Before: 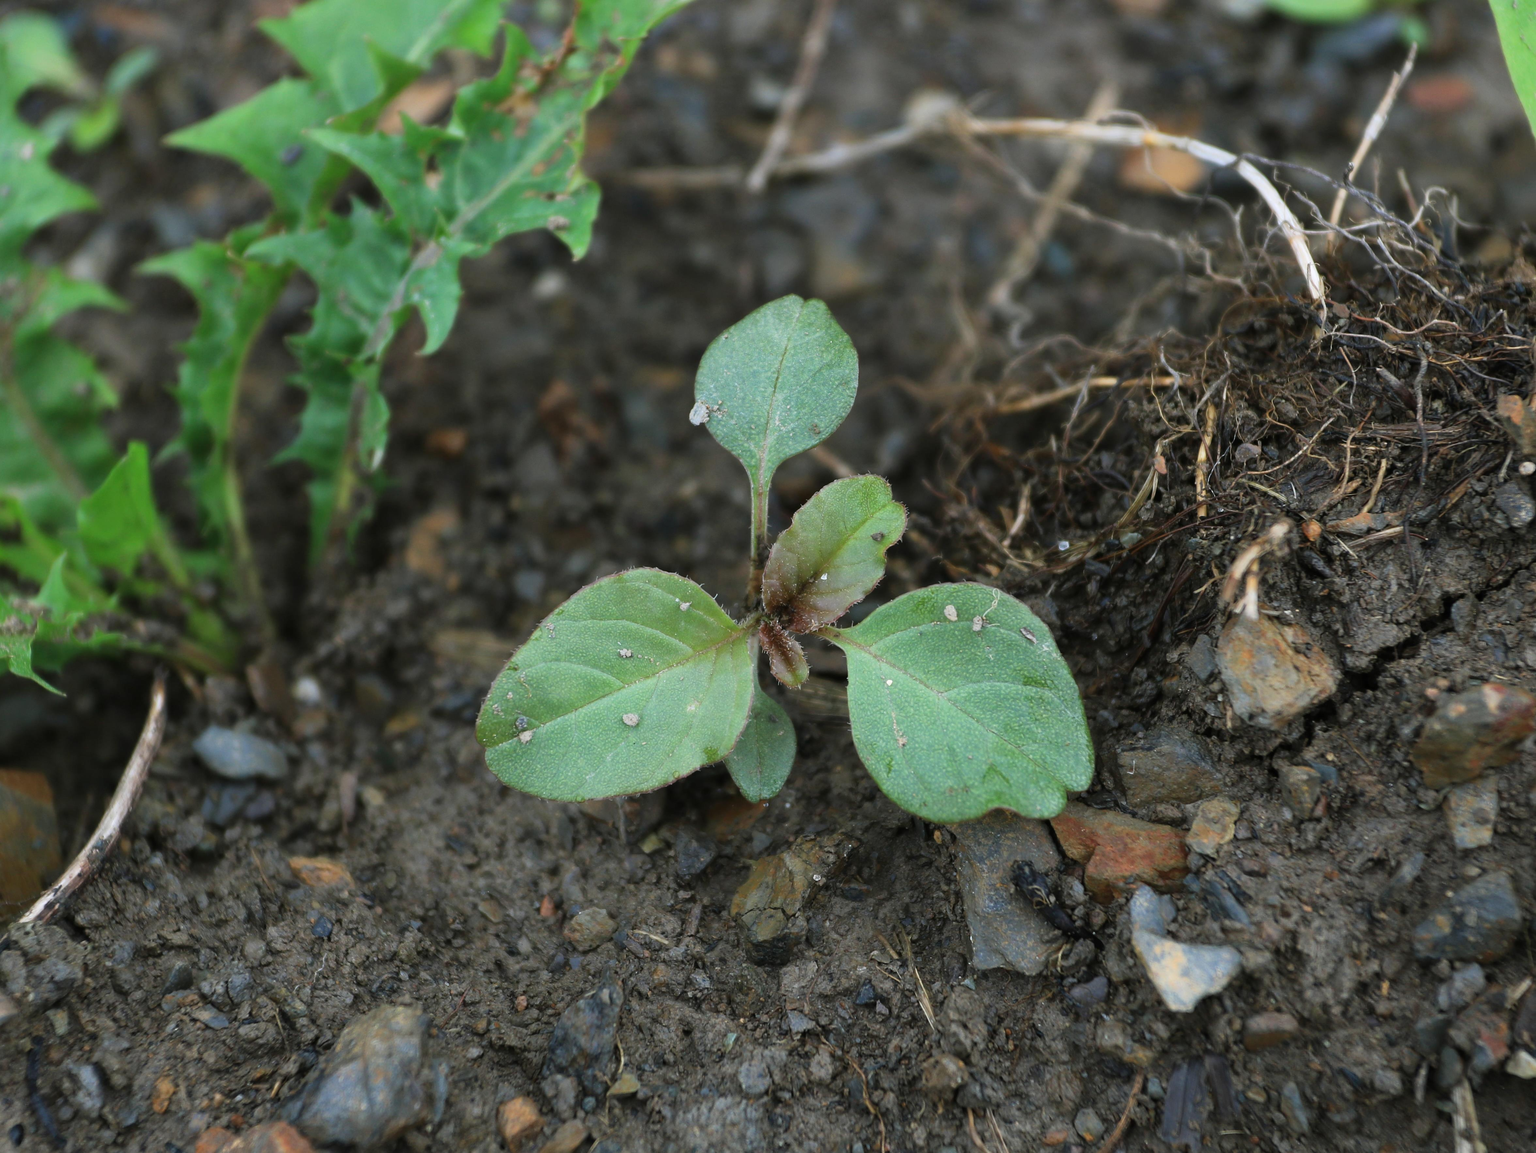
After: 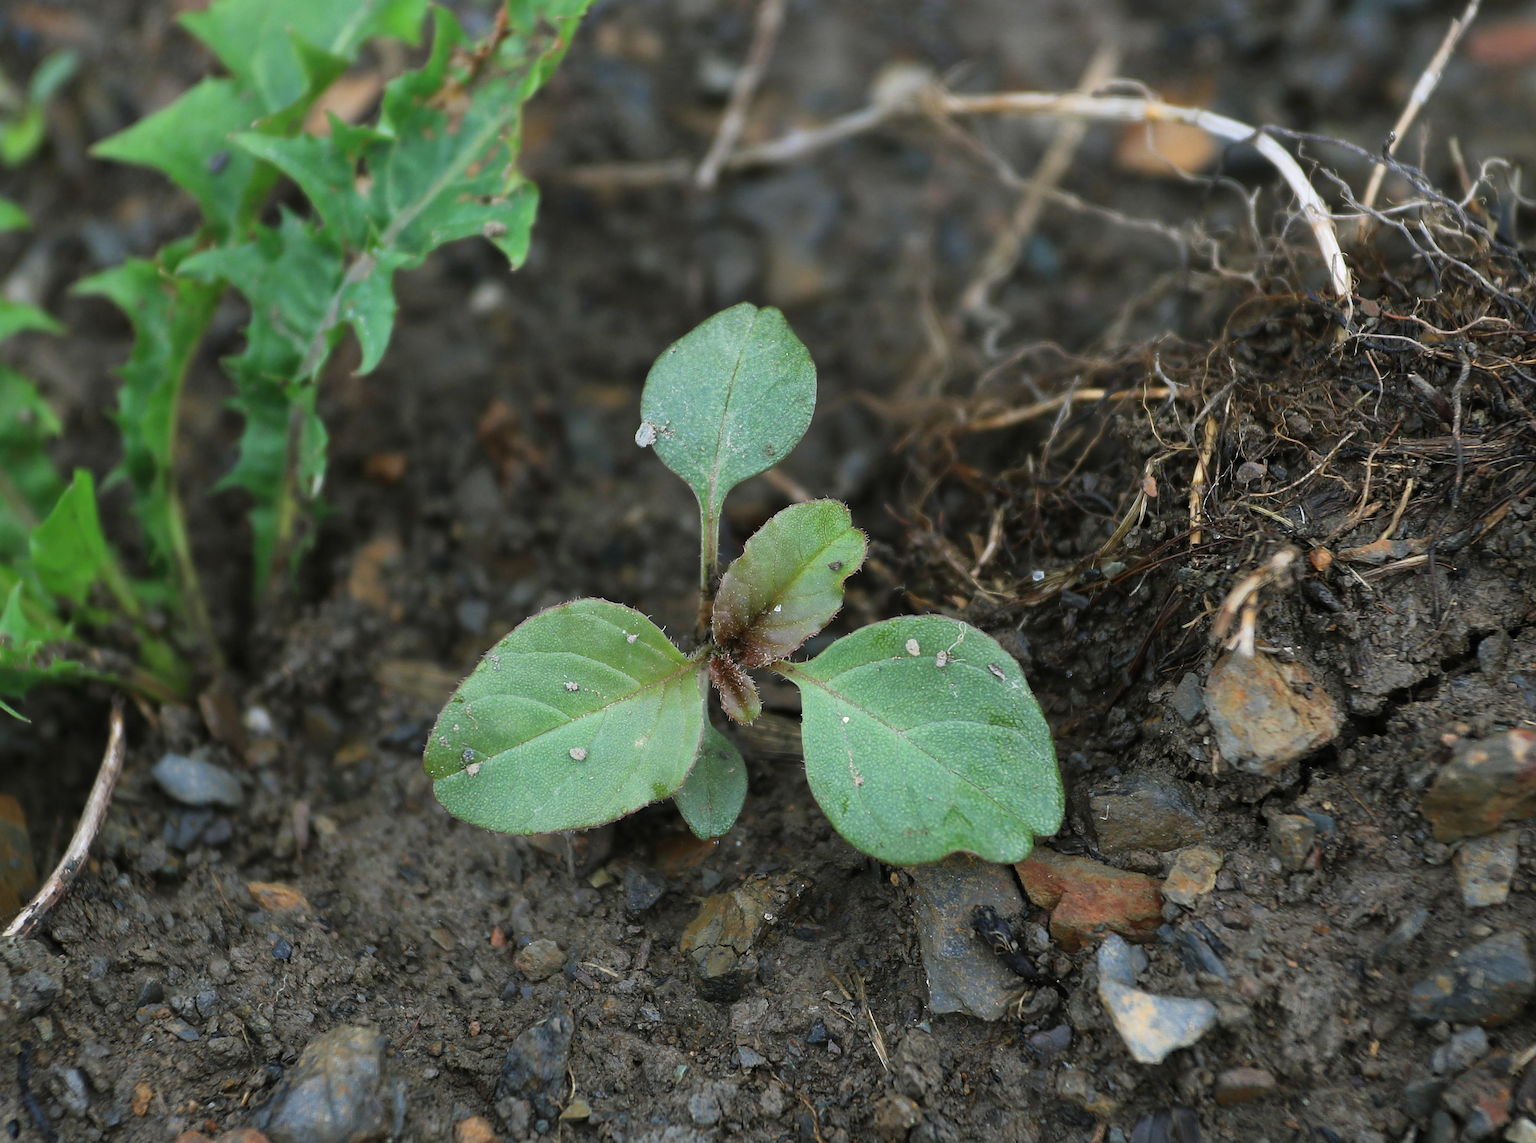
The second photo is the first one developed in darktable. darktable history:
rotate and perspective: rotation 0.062°, lens shift (vertical) 0.115, lens shift (horizontal) -0.133, crop left 0.047, crop right 0.94, crop top 0.061, crop bottom 0.94
sharpen: on, module defaults
